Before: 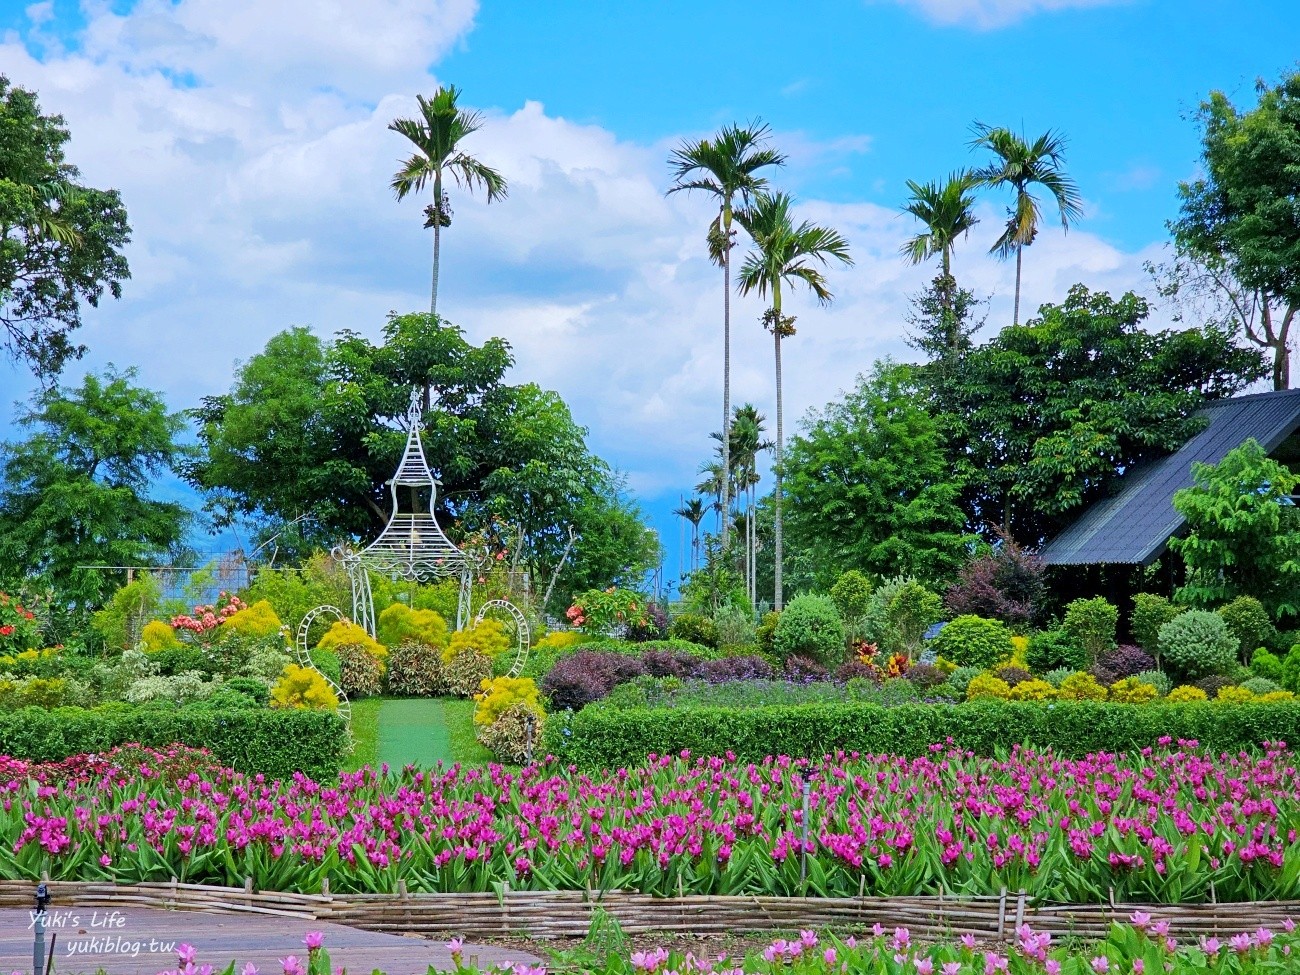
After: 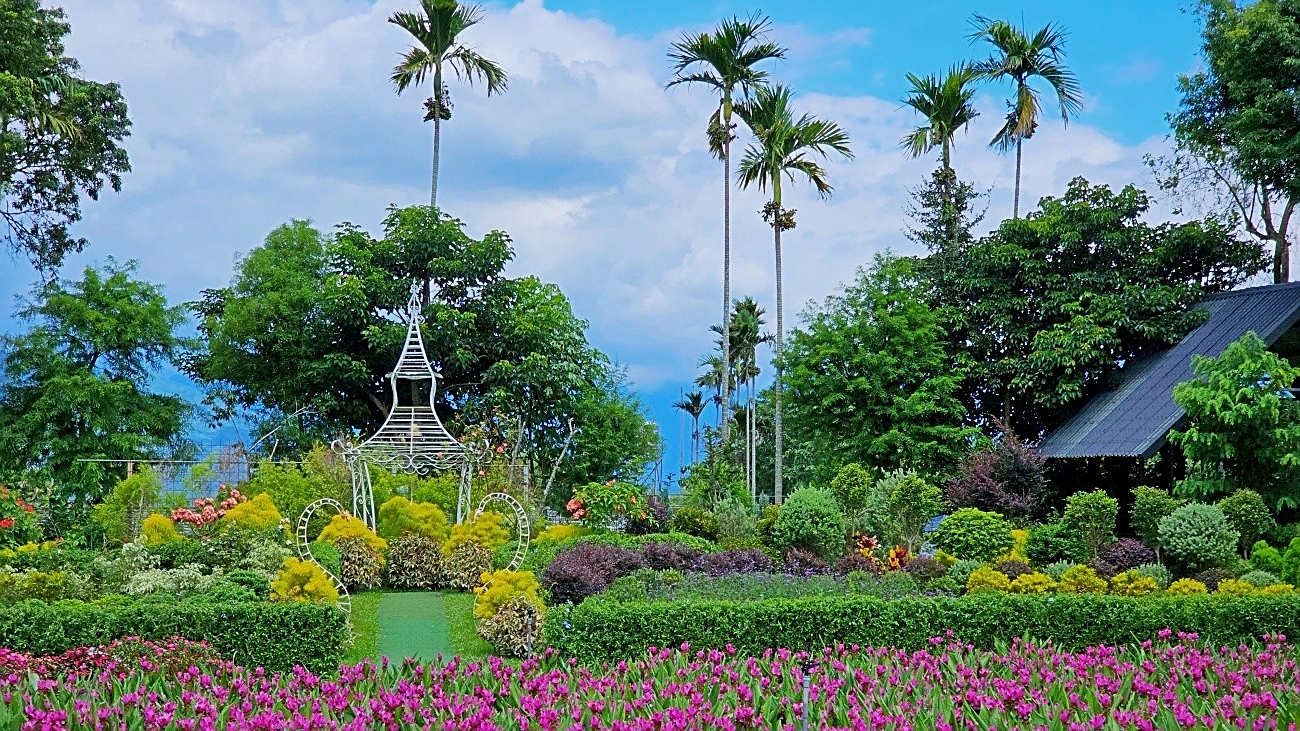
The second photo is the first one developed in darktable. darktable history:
sharpen: on, module defaults
exposure: exposure -0.21 EV, compensate highlight preservation false
crop: top 11.038%, bottom 13.962%
